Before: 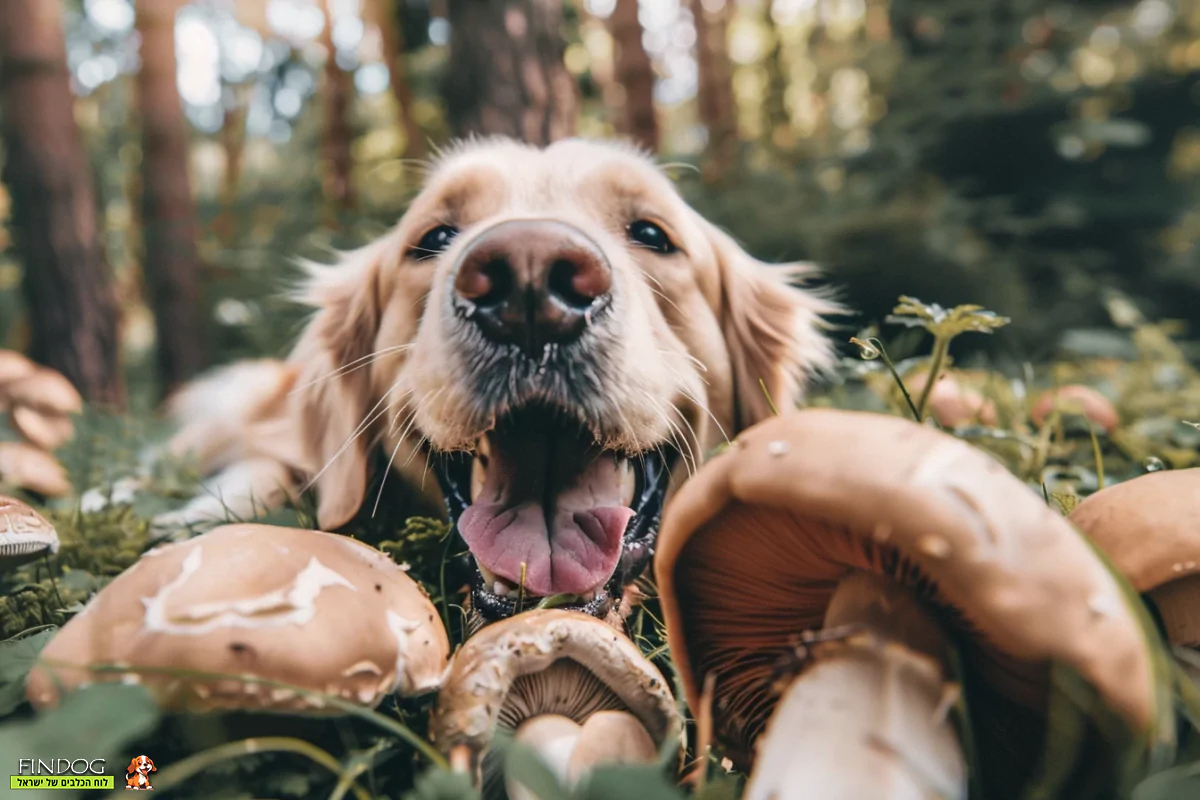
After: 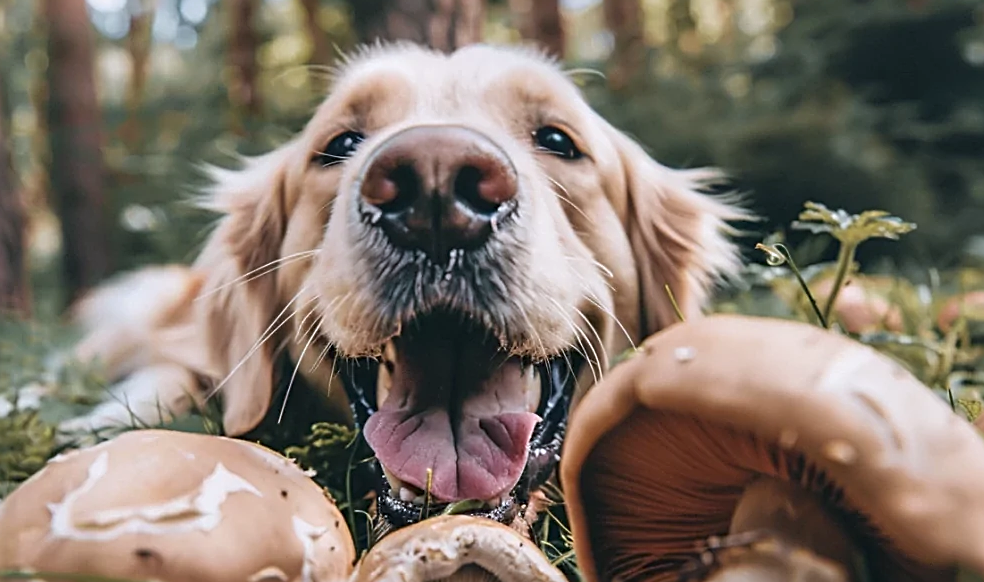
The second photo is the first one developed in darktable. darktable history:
crop: left 7.856%, top 11.836%, right 10.12%, bottom 15.387%
sharpen: radius 2.531, amount 0.628
white balance: red 0.974, blue 1.044
